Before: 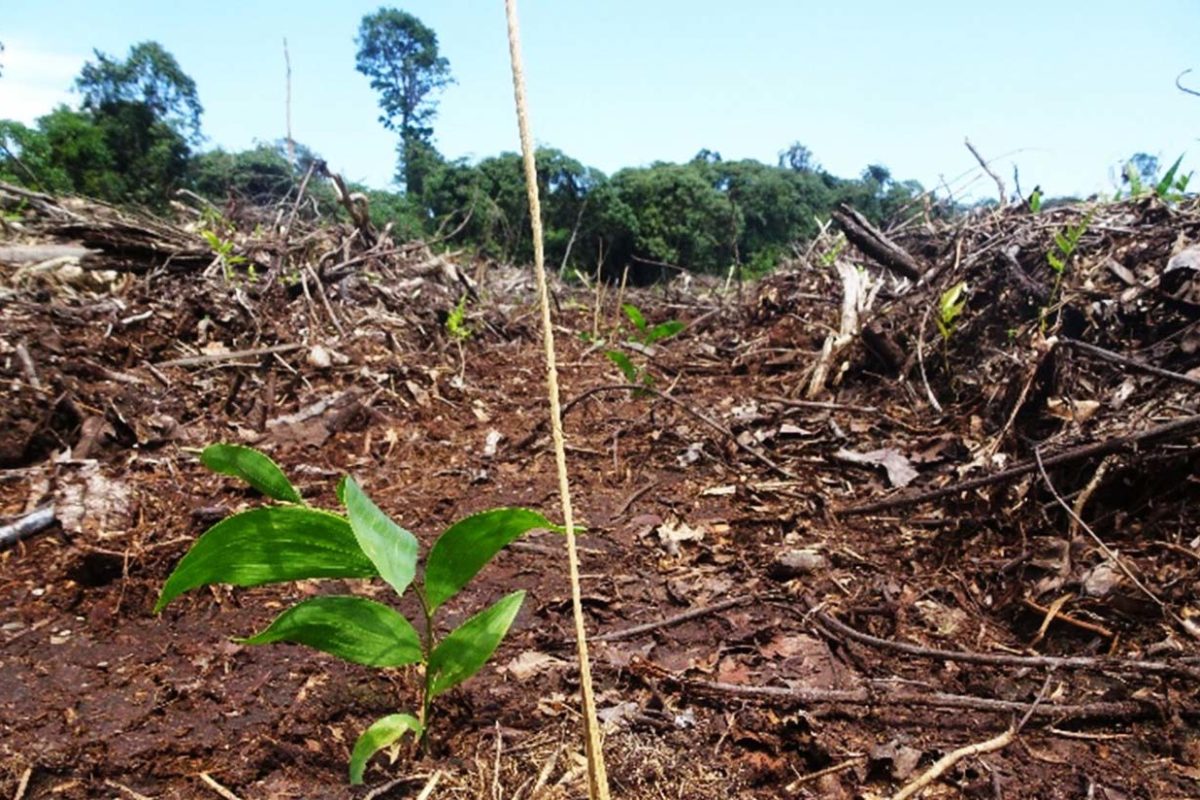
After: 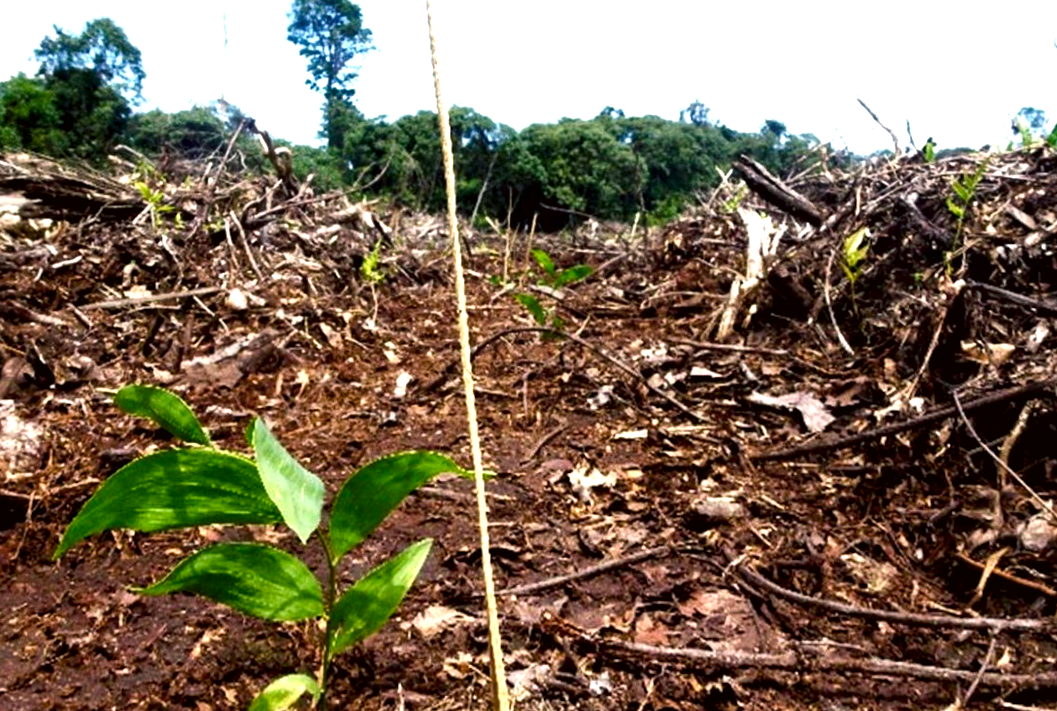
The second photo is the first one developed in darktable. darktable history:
rotate and perspective: rotation 0.128°, lens shift (vertical) -0.181, lens shift (horizontal) -0.044, shear 0.001, automatic cropping off
crop: left 9.929%, top 3.475%, right 9.188%, bottom 9.529%
local contrast: mode bilateral grid, contrast 30, coarseness 25, midtone range 0.2
color correction: highlights a* -2.73, highlights b* -2.09, shadows a* 2.41, shadows b* 2.73
color balance rgb: shadows lift › chroma 2%, shadows lift › hue 185.64°, power › luminance 1.48%, highlights gain › chroma 3%, highlights gain › hue 54.51°, global offset › luminance -0.4%, perceptual saturation grading › highlights -18.47%, perceptual saturation grading › mid-tones 6.62%, perceptual saturation grading › shadows 28.22%, perceptual brilliance grading › highlights 15.68%, perceptual brilliance grading › shadows -14.29%, global vibrance 25.96%, contrast 6.45%
